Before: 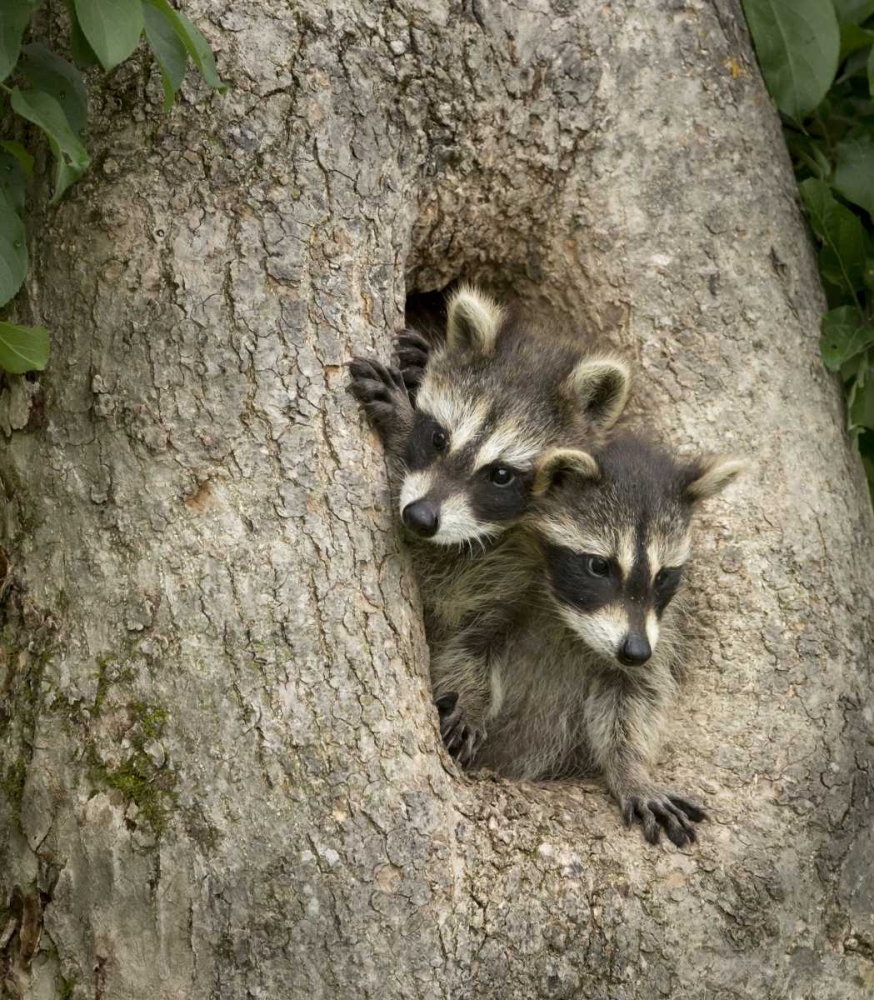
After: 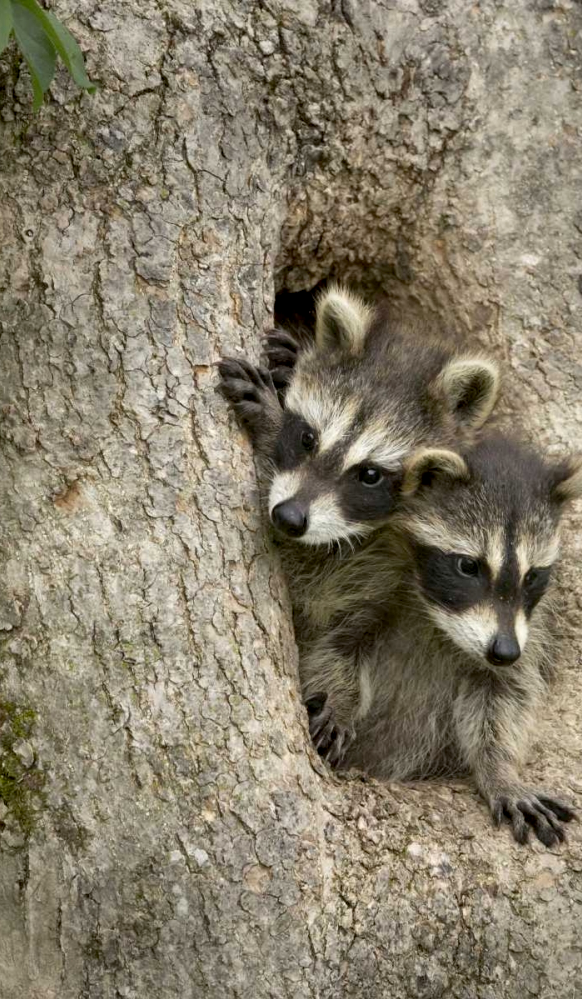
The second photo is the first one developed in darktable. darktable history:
crop and rotate: left 15.055%, right 18.278%
exposure: black level correction 0.005, exposure 0.001 EV, compensate highlight preservation false
tone equalizer: on, module defaults
